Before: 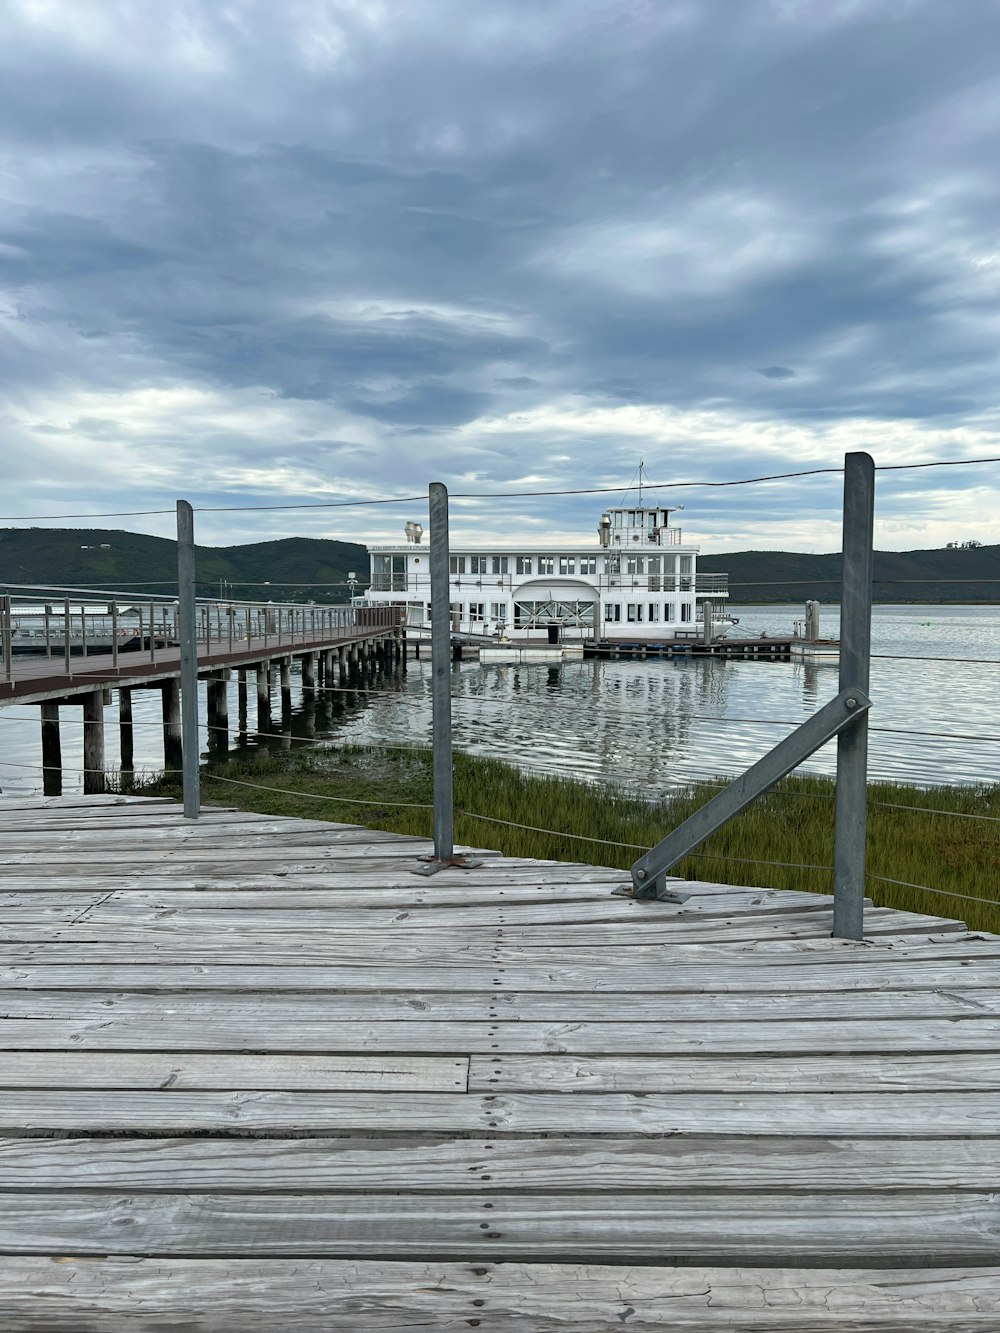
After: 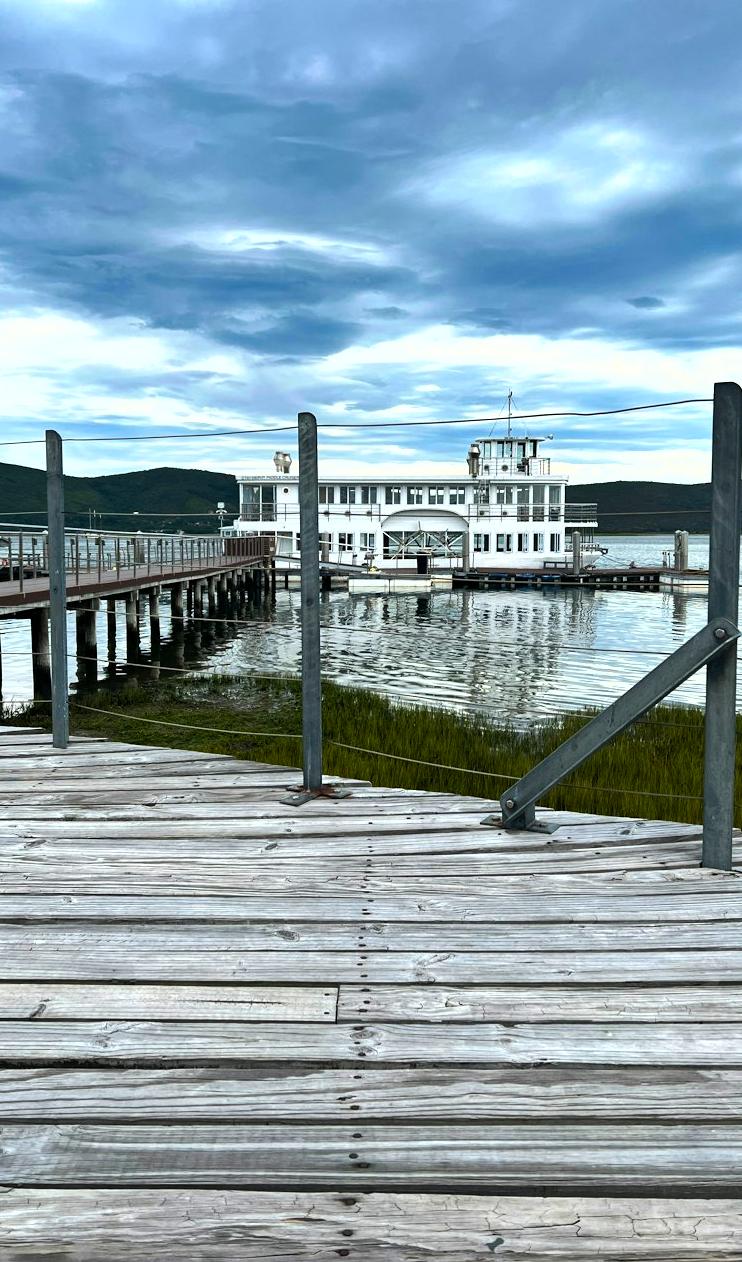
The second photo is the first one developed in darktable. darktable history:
tone equalizer: -8 EV -0.75 EV, -7 EV -0.7 EV, -6 EV -0.6 EV, -5 EV -0.4 EV, -3 EV 0.4 EV, -2 EV 0.6 EV, -1 EV 0.7 EV, +0 EV 0.75 EV, edges refinement/feathering 500, mask exposure compensation -1.57 EV, preserve details no
crop and rotate: left 13.15%, top 5.251%, right 12.609%
shadows and highlights: low approximation 0.01, soften with gaussian
color balance rgb: linear chroma grading › global chroma 15%, perceptual saturation grading › global saturation 30%
